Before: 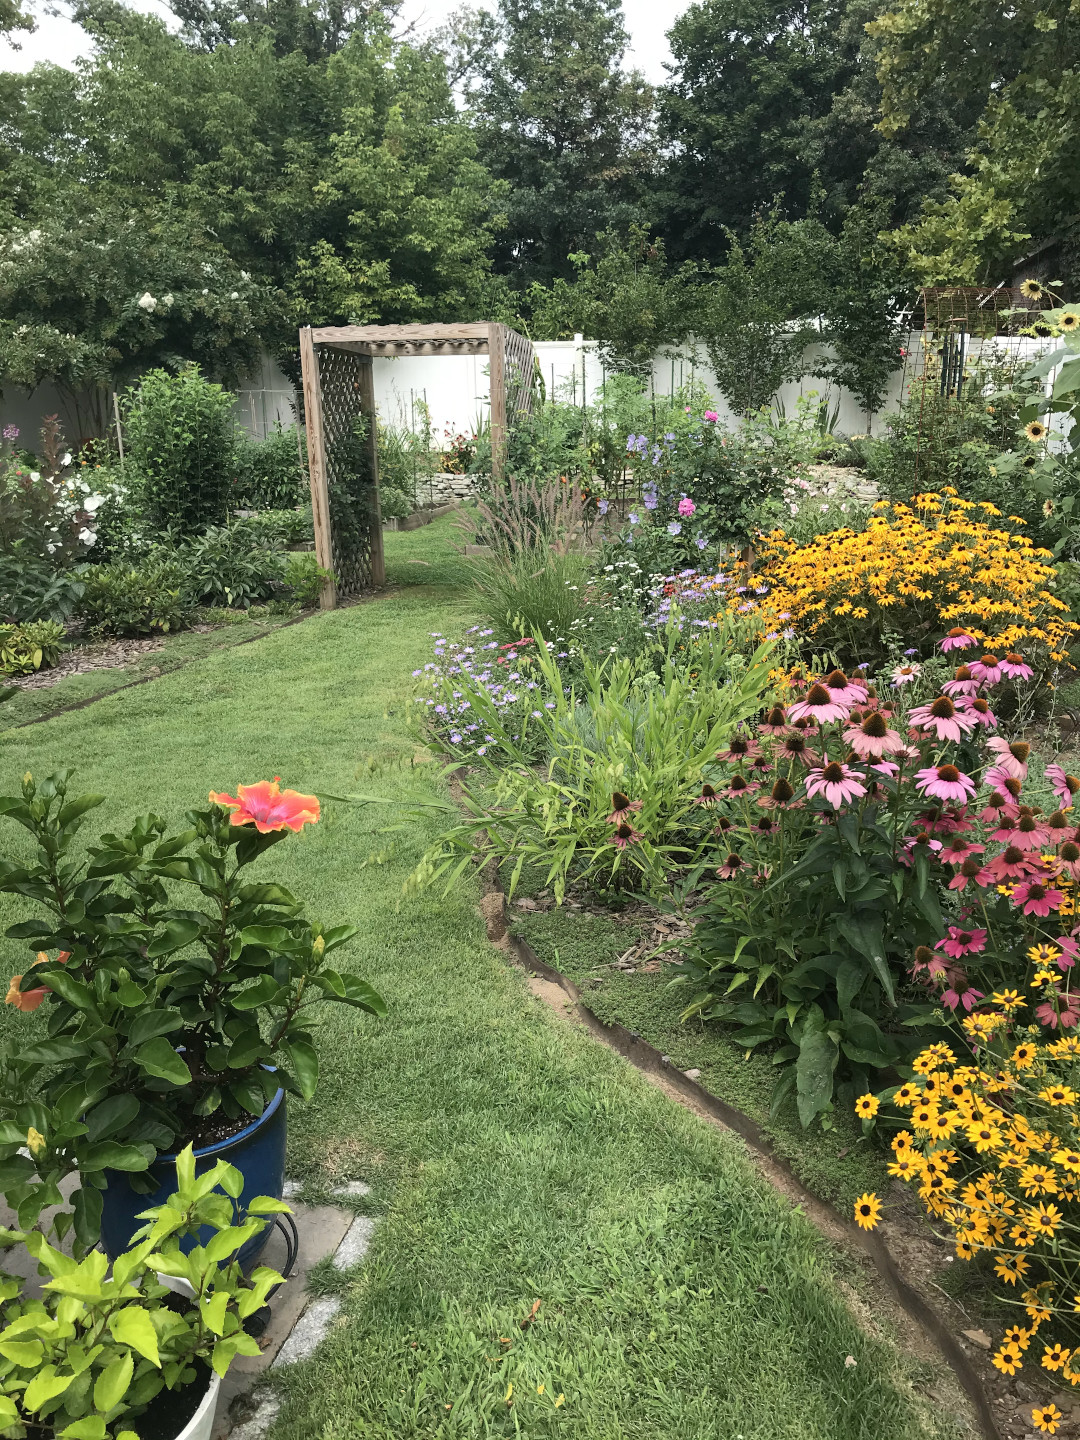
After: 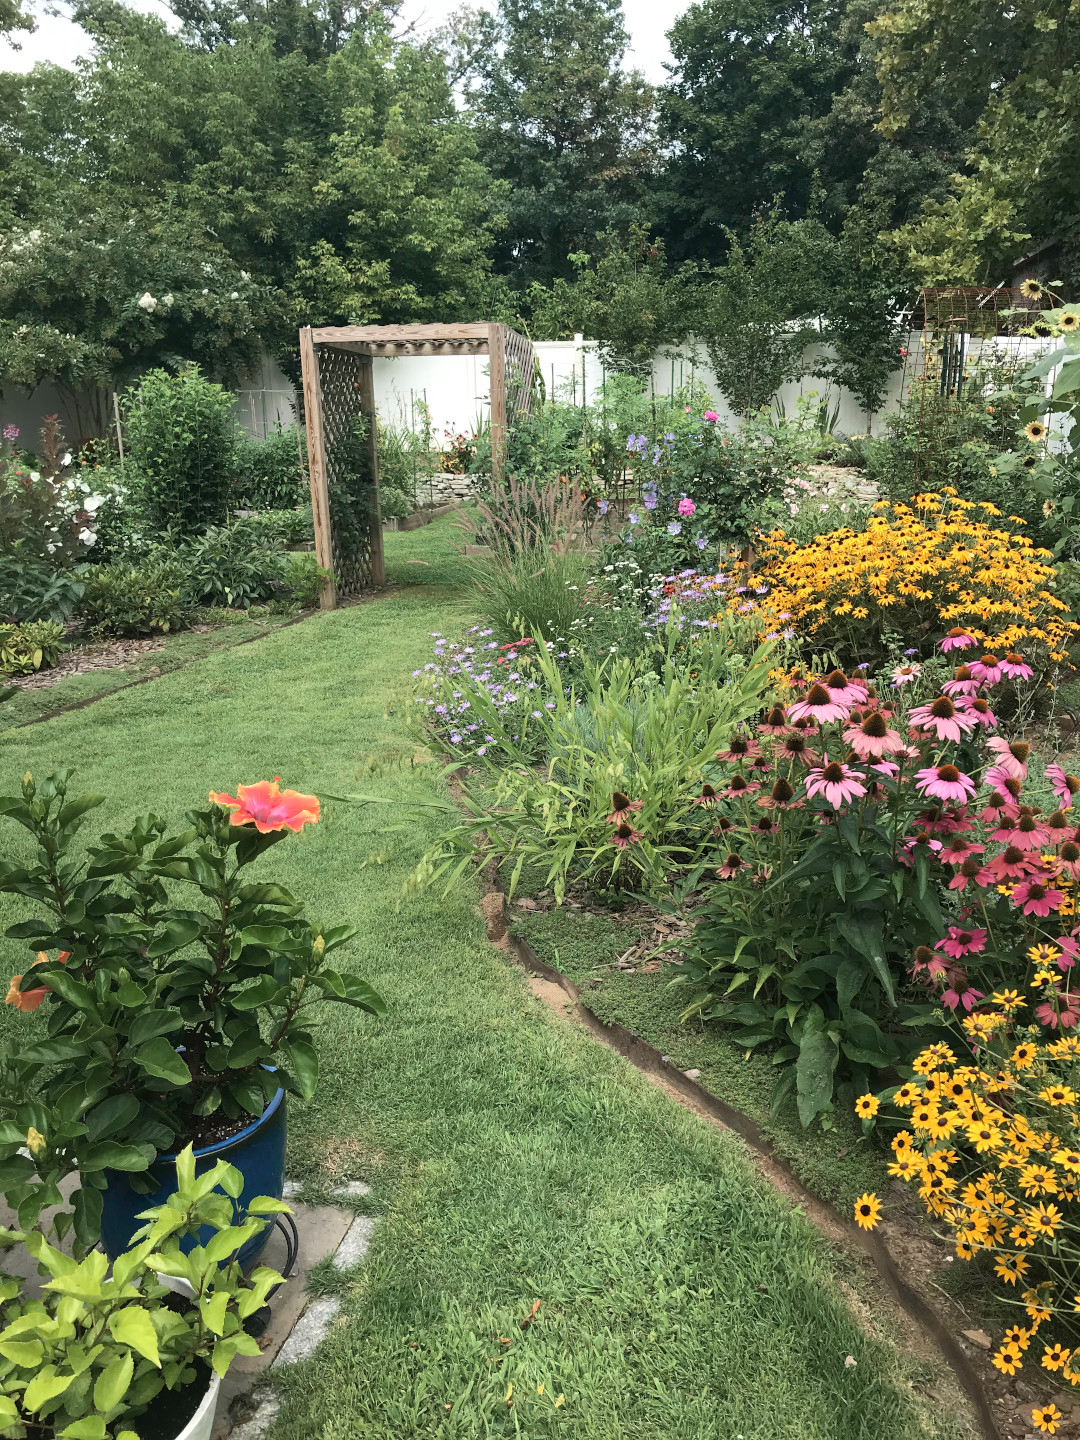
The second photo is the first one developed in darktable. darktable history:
color zones: curves: ch0 [(0, 0.5) (0.143, 0.5) (0.286, 0.5) (0.429, 0.504) (0.571, 0.5) (0.714, 0.509) (0.857, 0.5) (1, 0.5)]; ch1 [(0, 0.425) (0.143, 0.425) (0.286, 0.375) (0.429, 0.405) (0.571, 0.5) (0.714, 0.47) (0.857, 0.425) (1, 0.435)]; ch2 [(0, 0.5) (0.143, 0.5) (0.286, 0.5) (0.429, 0.517) (0.571, 0.5) (0.714, 0.51) (0.857, 0.5) (1, 0.5)]
velvia: on, module defaults
